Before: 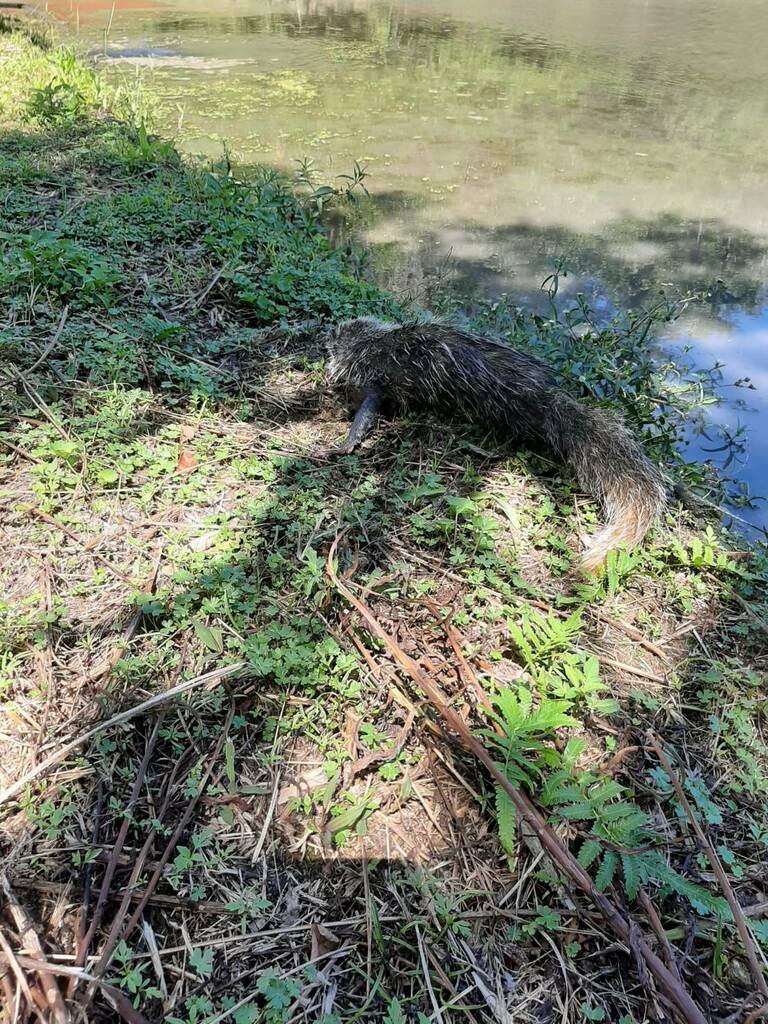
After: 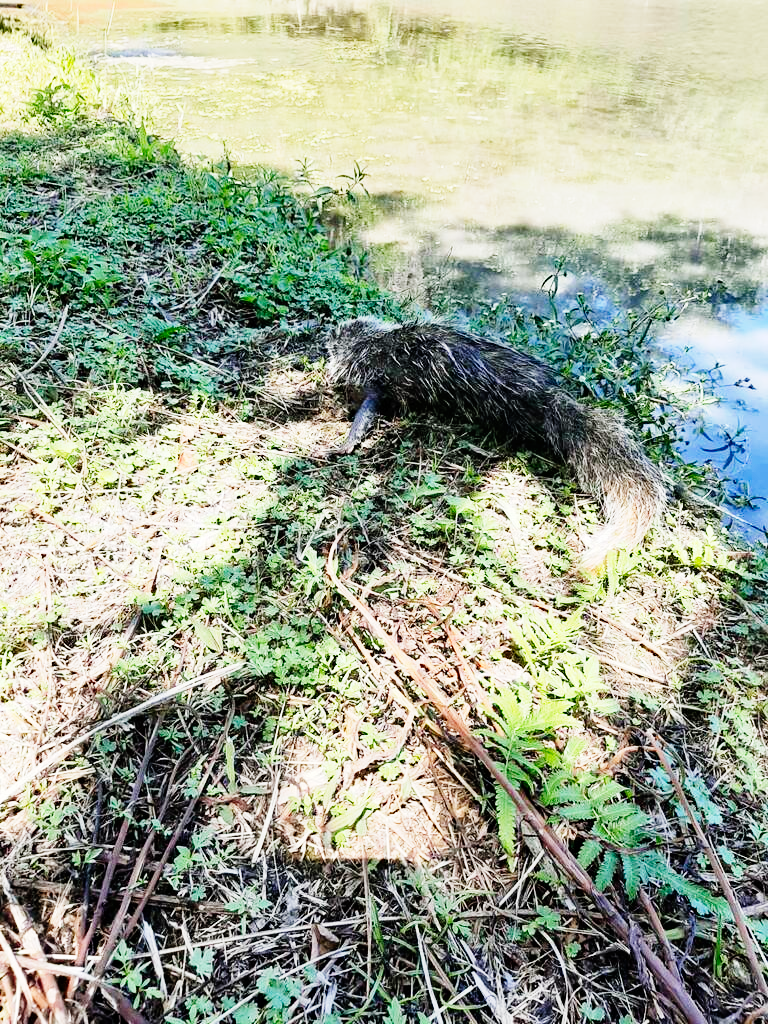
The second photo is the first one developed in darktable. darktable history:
haze removal: compatibility mode true, adaptive false
base curve: curves: ch0 [(0, 0) (0, 0.001) (0.001, 0.001) (0.004, 0.002) (0.007, 0.004) (0.015, 0.013) (0.033, 0.045) (0.052, 0.096) (0.075, 0.17) (0.099, 0.241) (0.163, 0.42) (0.219, 0.55) (0.259, 0.616) (0.327, 0.722) (0.365, 0.765) (0.522, 0.873) (0.547, 0.881) (0.689, 0.919) (0.826, 0.952) (1, 1)], preserve colors none
